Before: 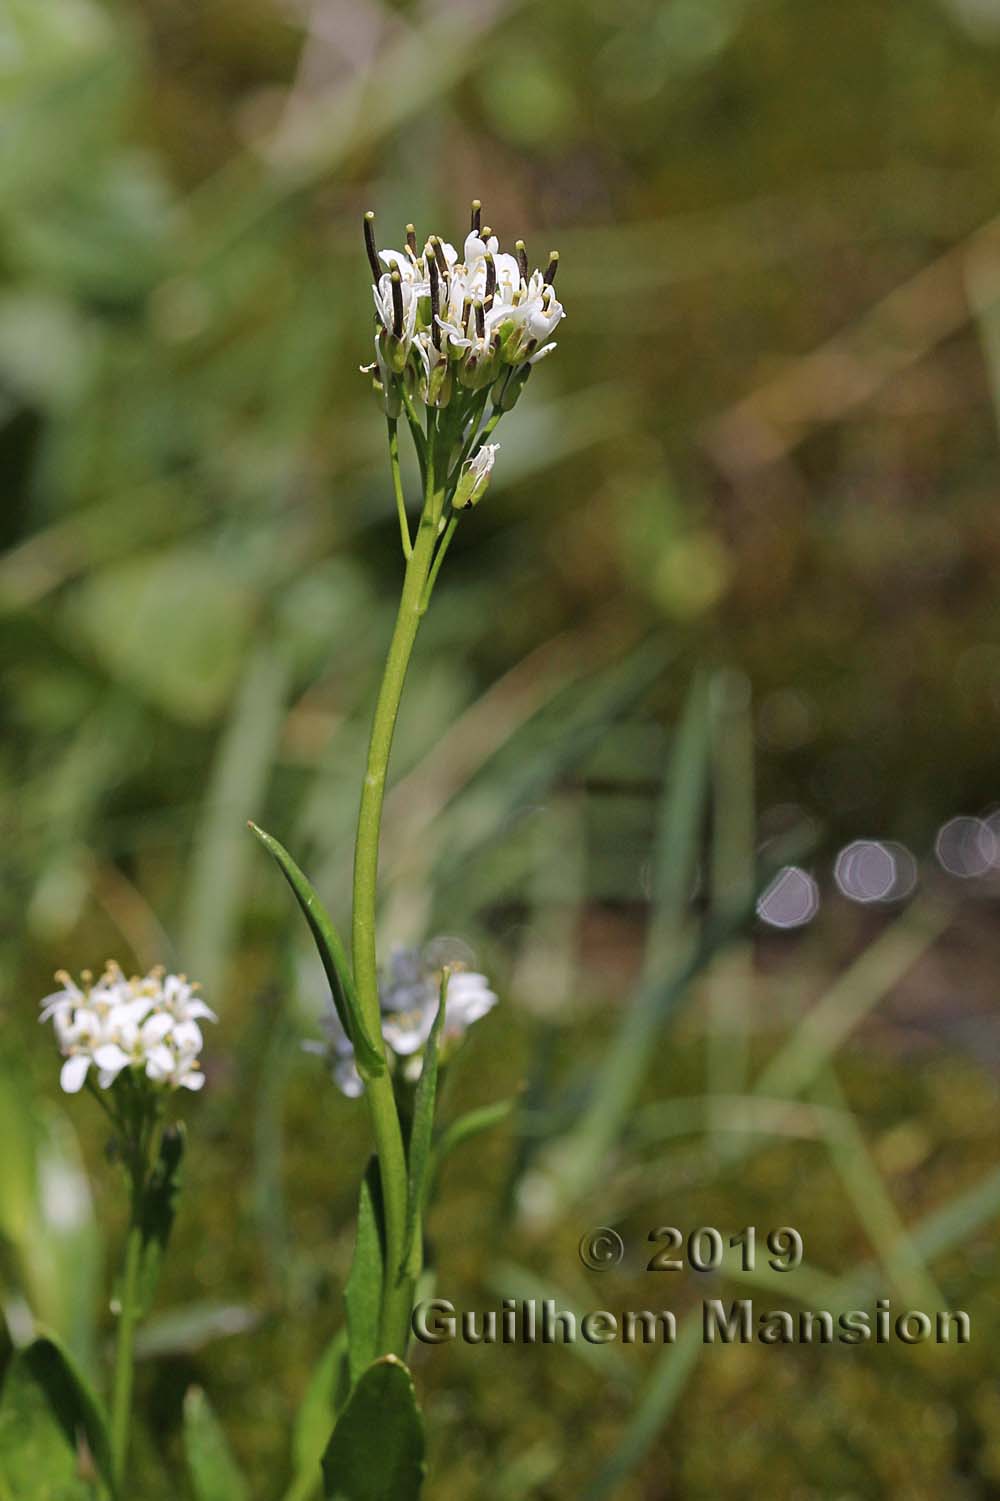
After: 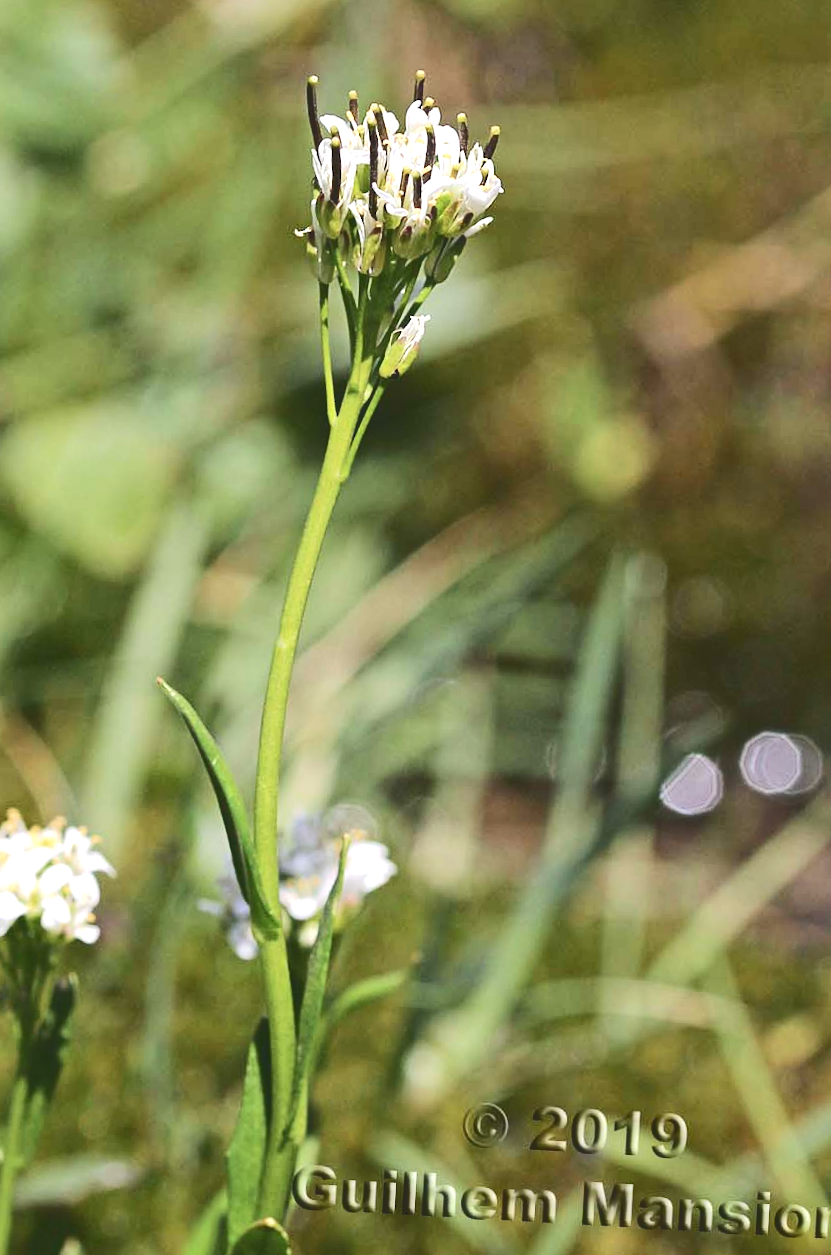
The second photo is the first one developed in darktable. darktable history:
crop and rotate: angle -3.26°, left 5.256%, top 5.164%, right 4.638%, bottom 4.163%
exposure: exposure 0.745 EV, compensate highlight preservation false
tone curve: curves: ch0 [(0, 0) (0.003, 0.17) (0.011, 0.17) (0.025, 0.17) (0.044, 0.168) (0.069, 0.167) (0.1, 0.173) (0.136, 0.181) (0.177, 0.199) (0.224, 0.226) (0.277, 0.271) (0.335, 0.333) (0.399, 0.419) (0.468, 0.52) (0.543, 0.621) (0.623, 0.716) (0.709, 0.795) (0.801, 0.867) (0.898, 0.914) (1, 1)], color space Lab, independent channels, preserve colors none
